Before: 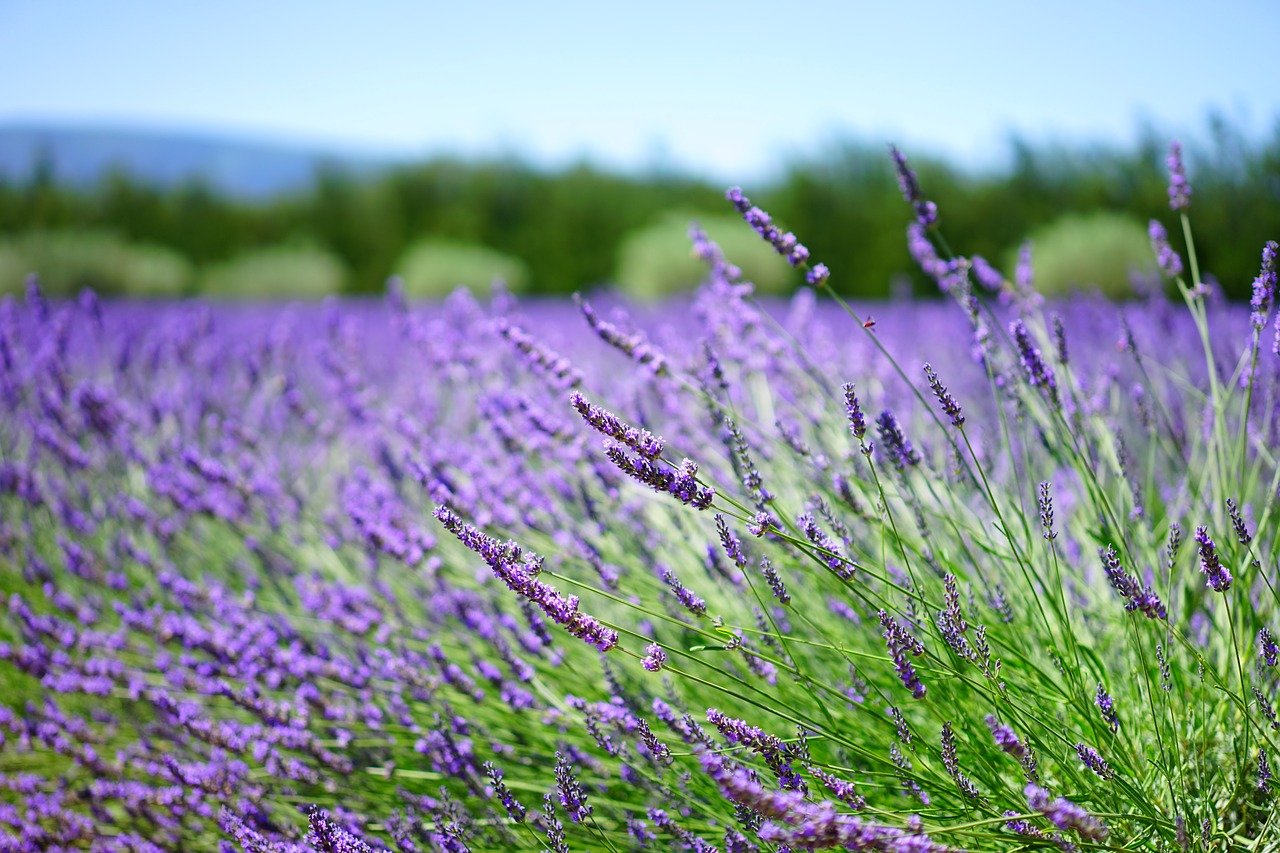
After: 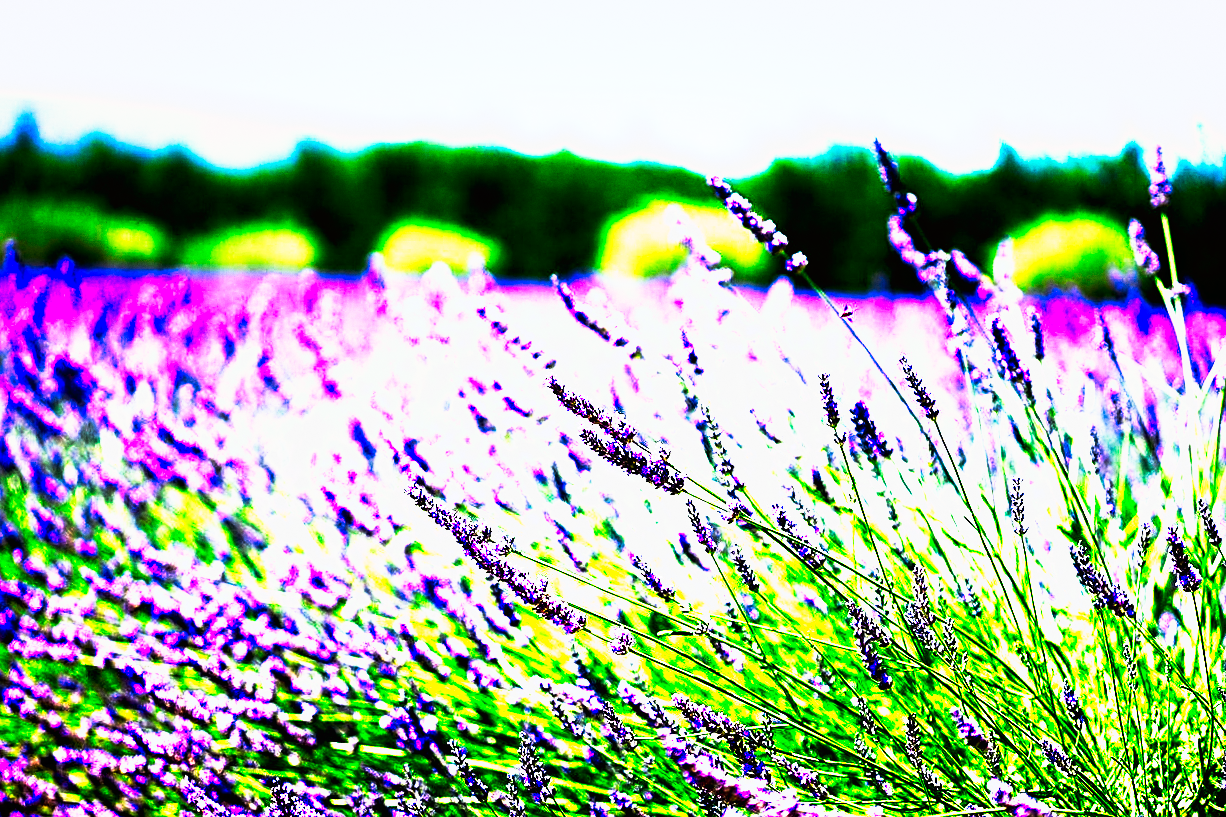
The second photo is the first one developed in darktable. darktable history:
sharpen: on, module defaults
crop and rotate: angle -1.69°
tone curve: curves: ch0 [(0, 0) (0.003, 0.001) (0.011, 0.003) (0.025, 0.003) (0.044, 0.003) (0.069, 0.003) (0.1, 0.006) (0.136, 0.007) (0.177, 0.009) (0.224, 0.007) (0.277, 0.026) (0.335, 0.126) (0.399, 0.254) (0.468, 0.493) (0.543, 0.892) (0.623, 0.984) (0.709, 0.979) (0.801, 0.979) (0.898, 0.982) (1, 1)], preserve colors none
grain: coarseness 0.09 ISO, strength 16.61%
